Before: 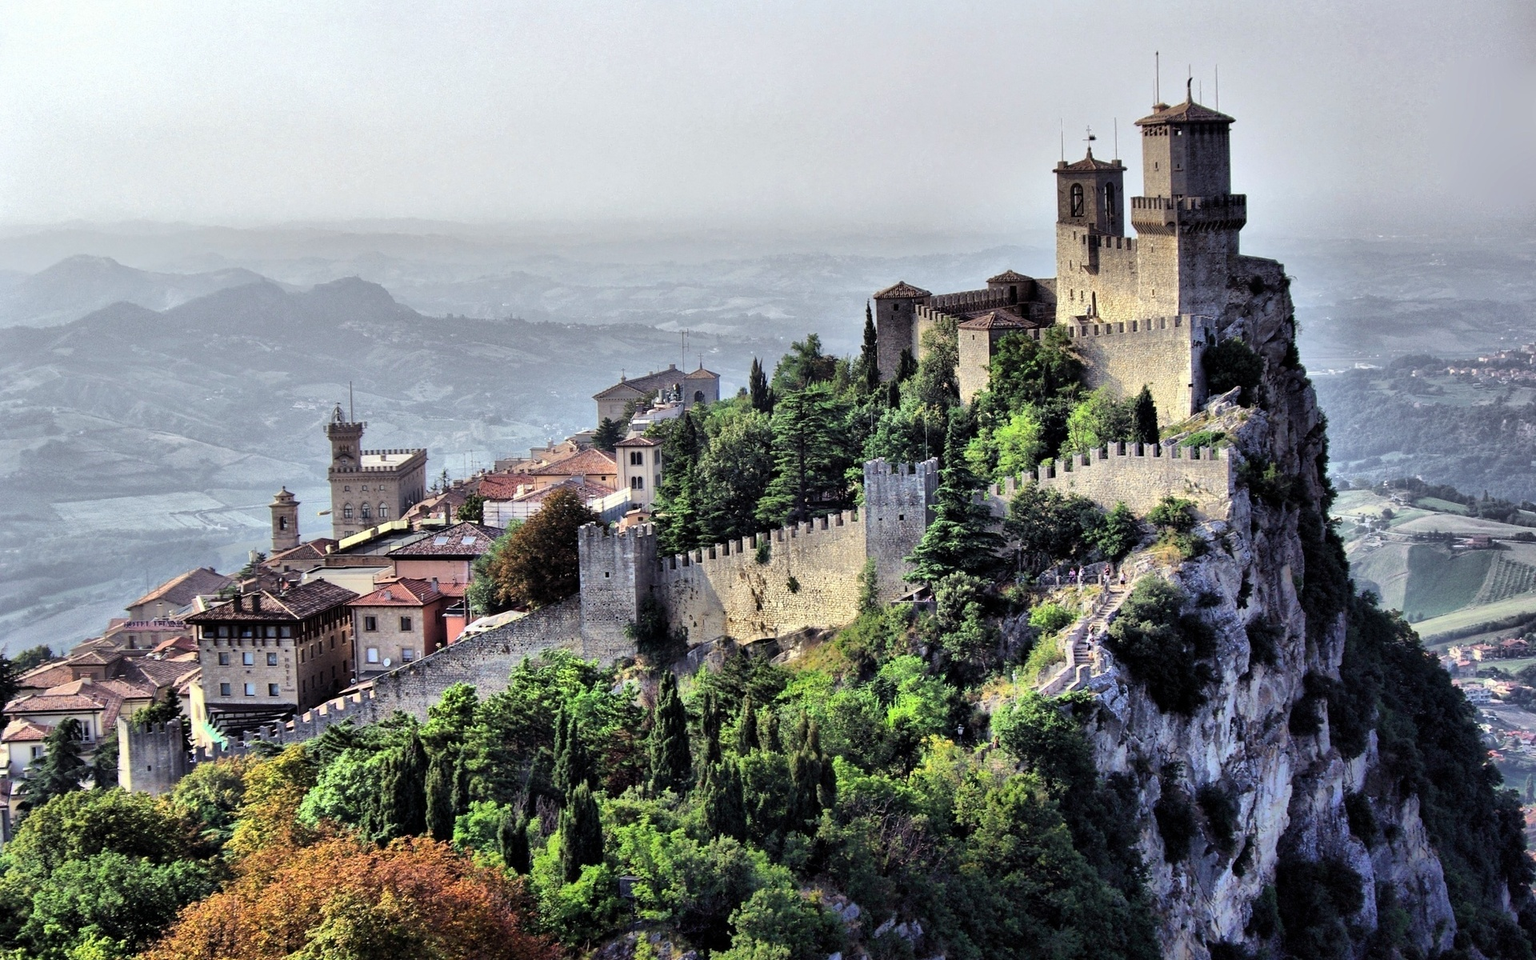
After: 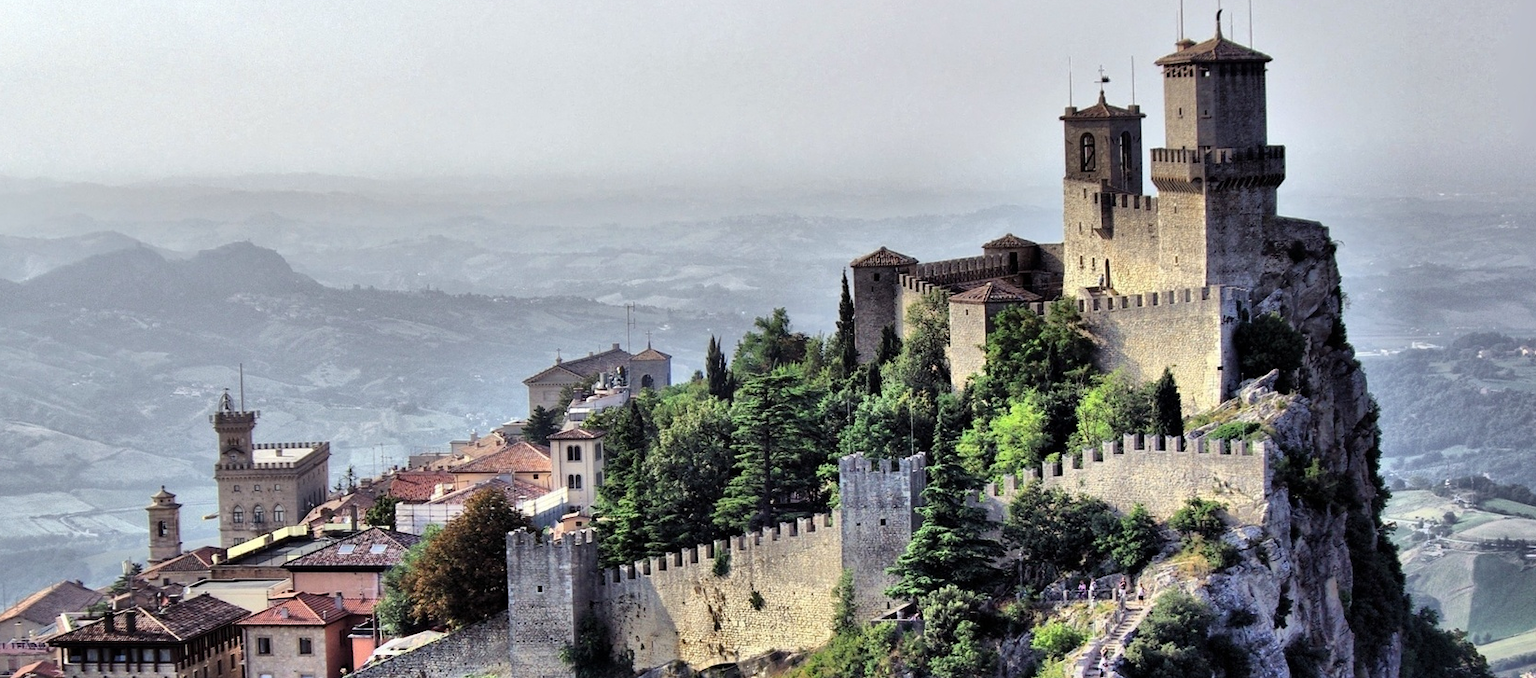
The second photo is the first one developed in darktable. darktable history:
crop and rotate: left 9.407%, top 7.26%, right 4.797%, bottom 32.07%
